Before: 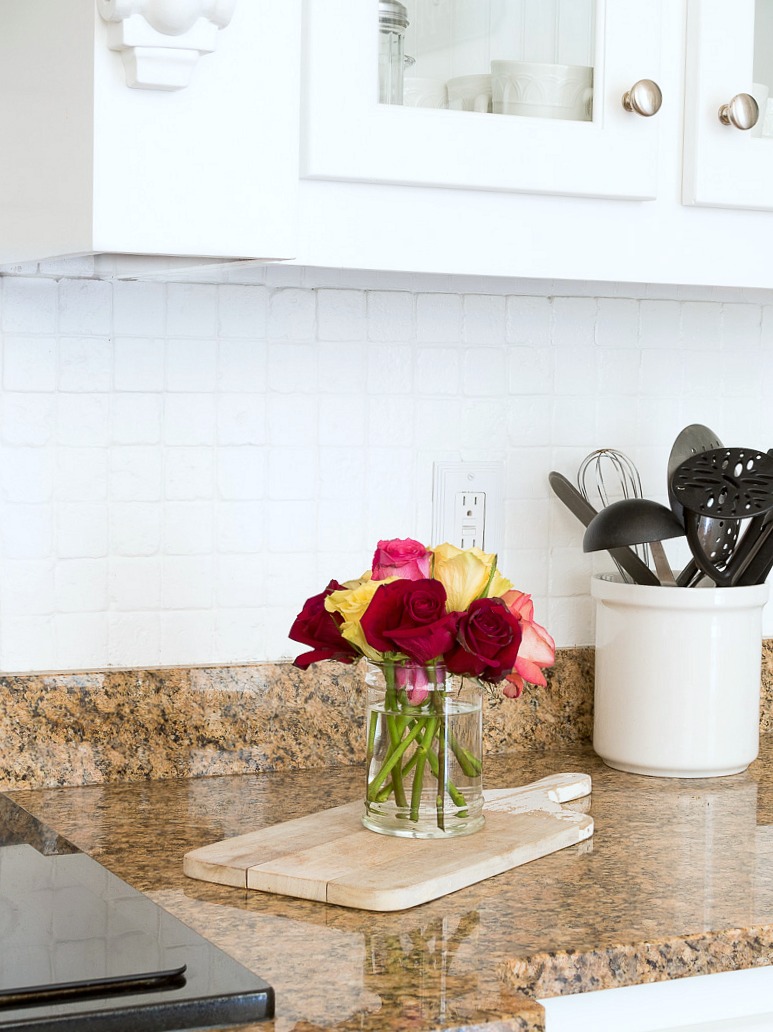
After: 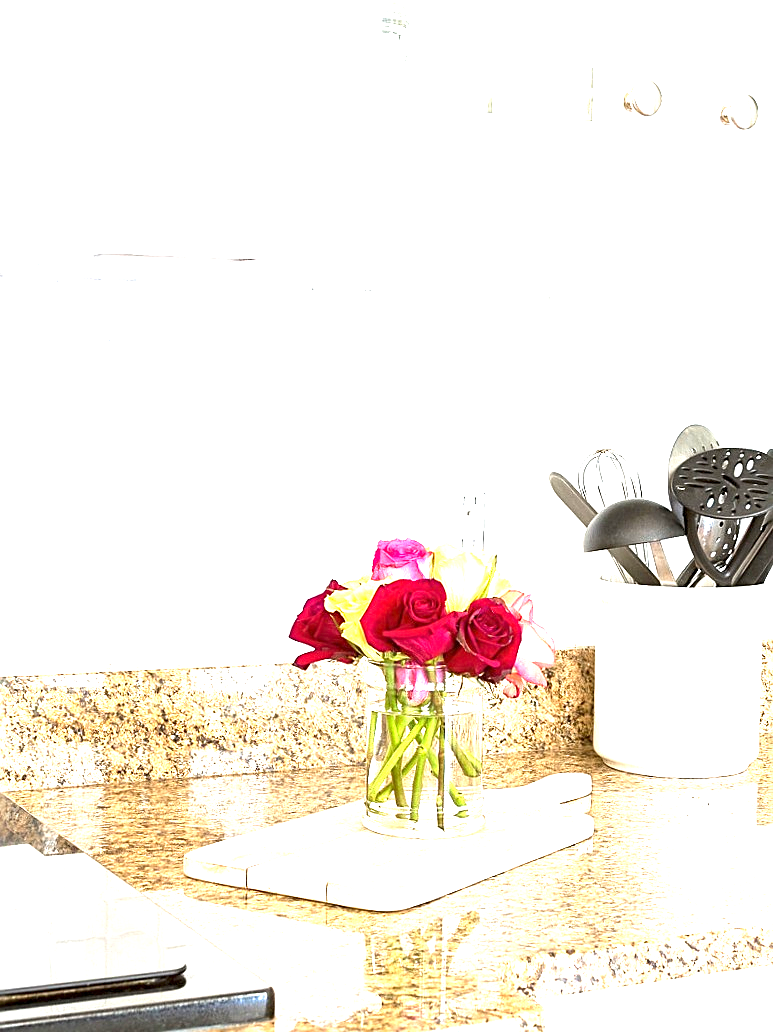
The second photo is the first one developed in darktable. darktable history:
exposure: exposure 2.04 EV, compensate highlight preservation false
sharpen: on, module defaults
